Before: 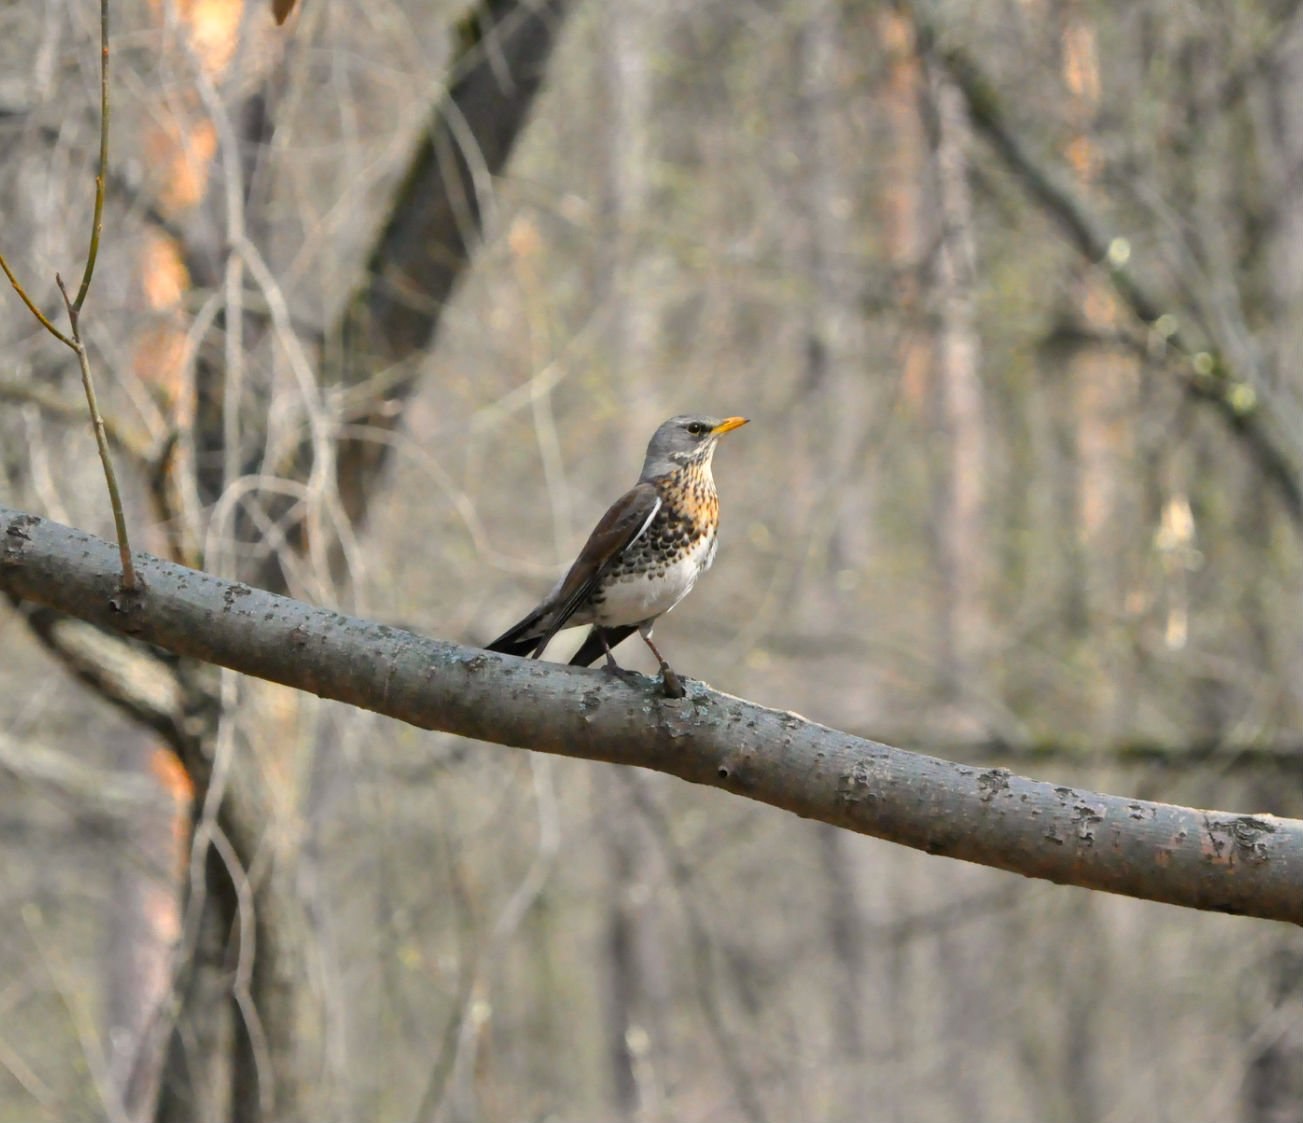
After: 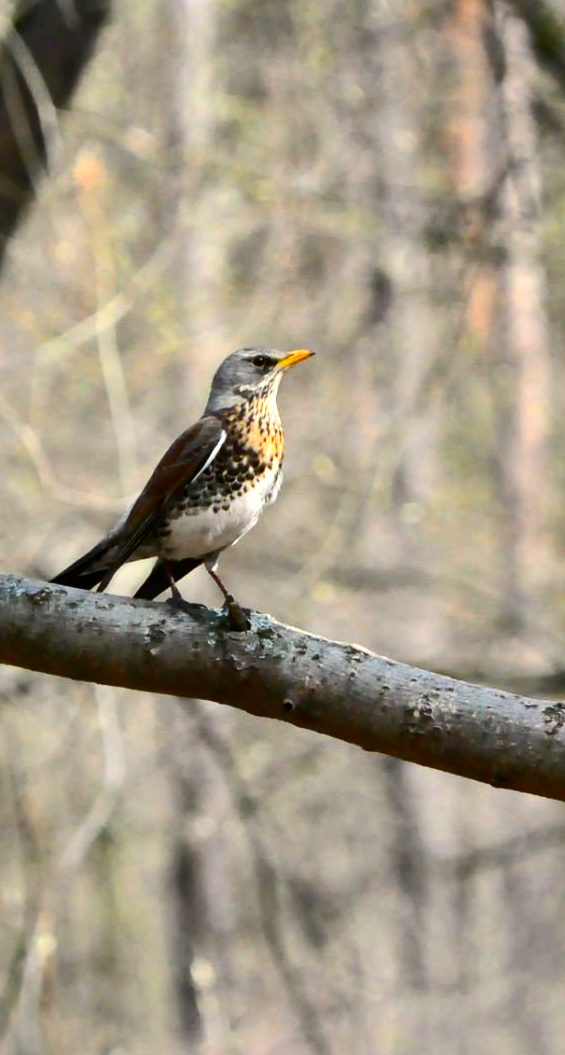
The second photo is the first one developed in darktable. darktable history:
tone equalizer: -8 EV -0.417 EV, -7 EV -0.389 EV, -6 EV -0.333 EV, -5 EV -0.222 EV, -3 EV 0.222 EV, -2 EV 0.333 EV, -1 EV 0.389 EV, +0 EV 0.417 EV, edges refinement/feathering 500, mask exposure compensation -1.57 EV, preserve details no
crop: left 33.452%, top 6.025%, right 23.155%
contrast brightness saturation: contrast 0.32, brightness -0.08, saturation 0.17
shadows and highlights: on, module defaults
